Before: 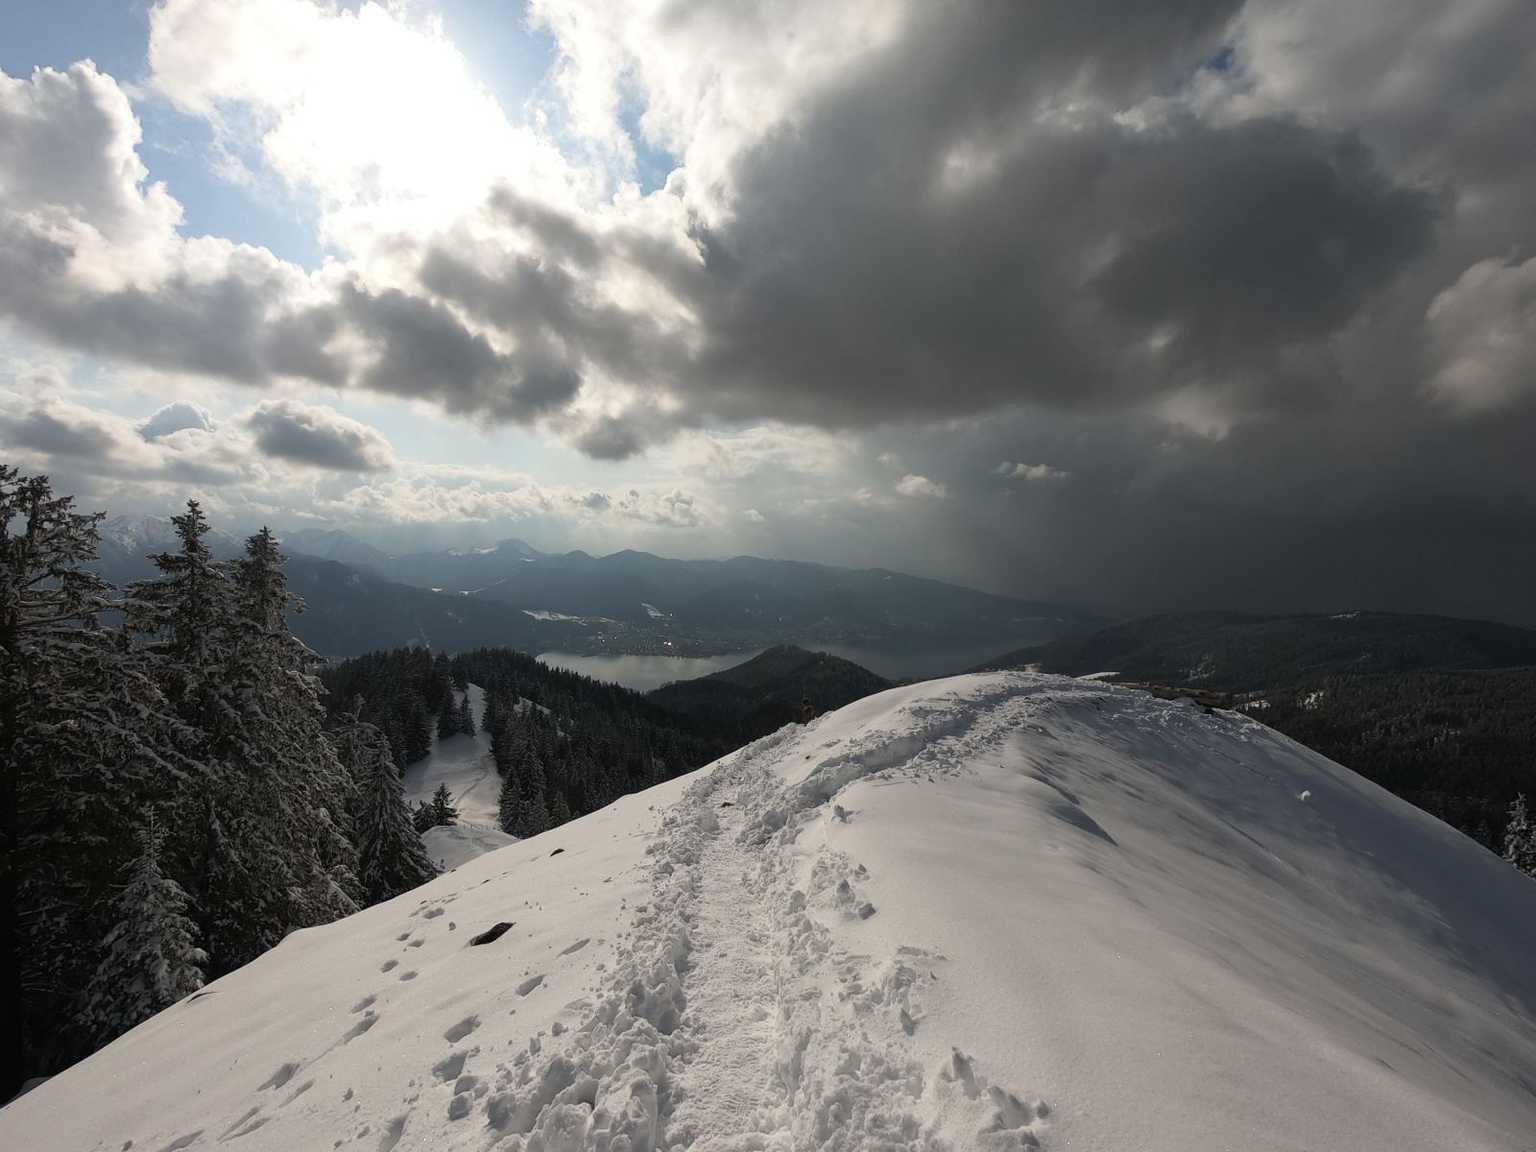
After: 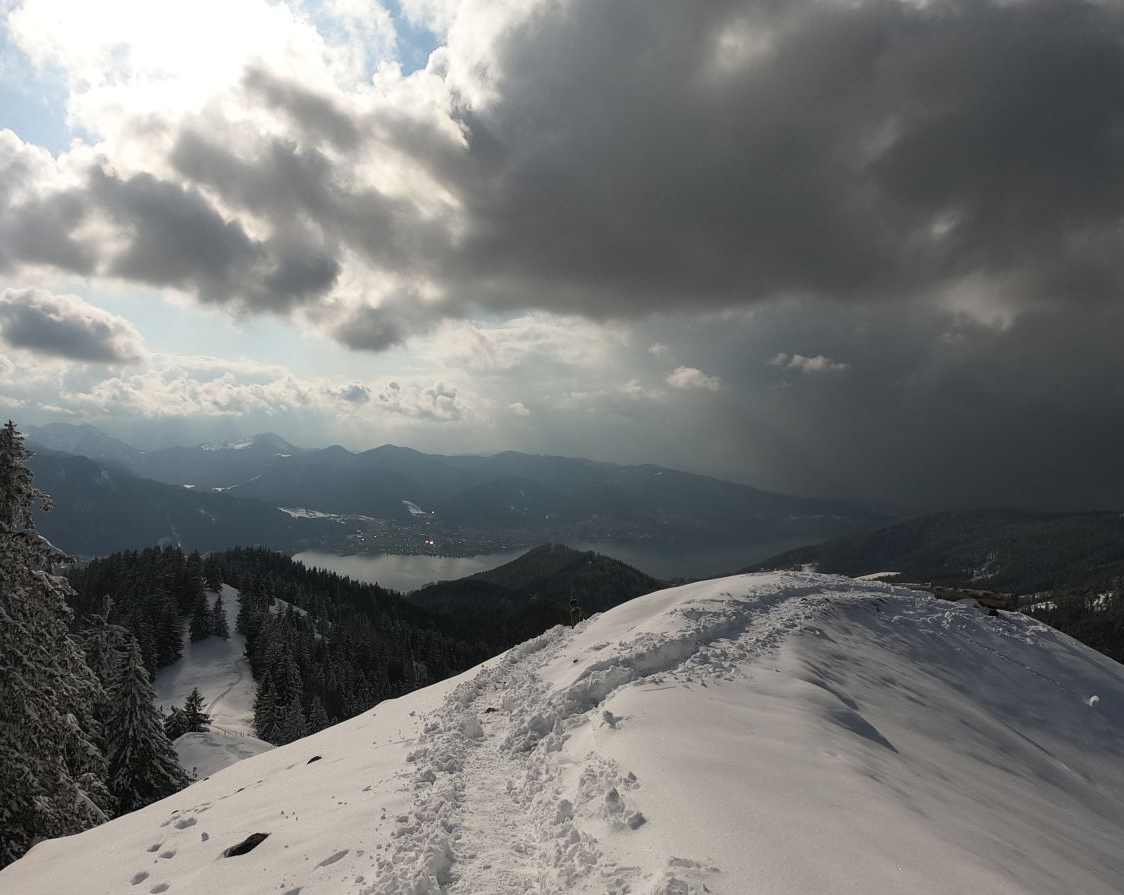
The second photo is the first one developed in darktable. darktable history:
crop and rotate: left 16.696%, top 10.698%, right 13.023%, bottom 14.705%
